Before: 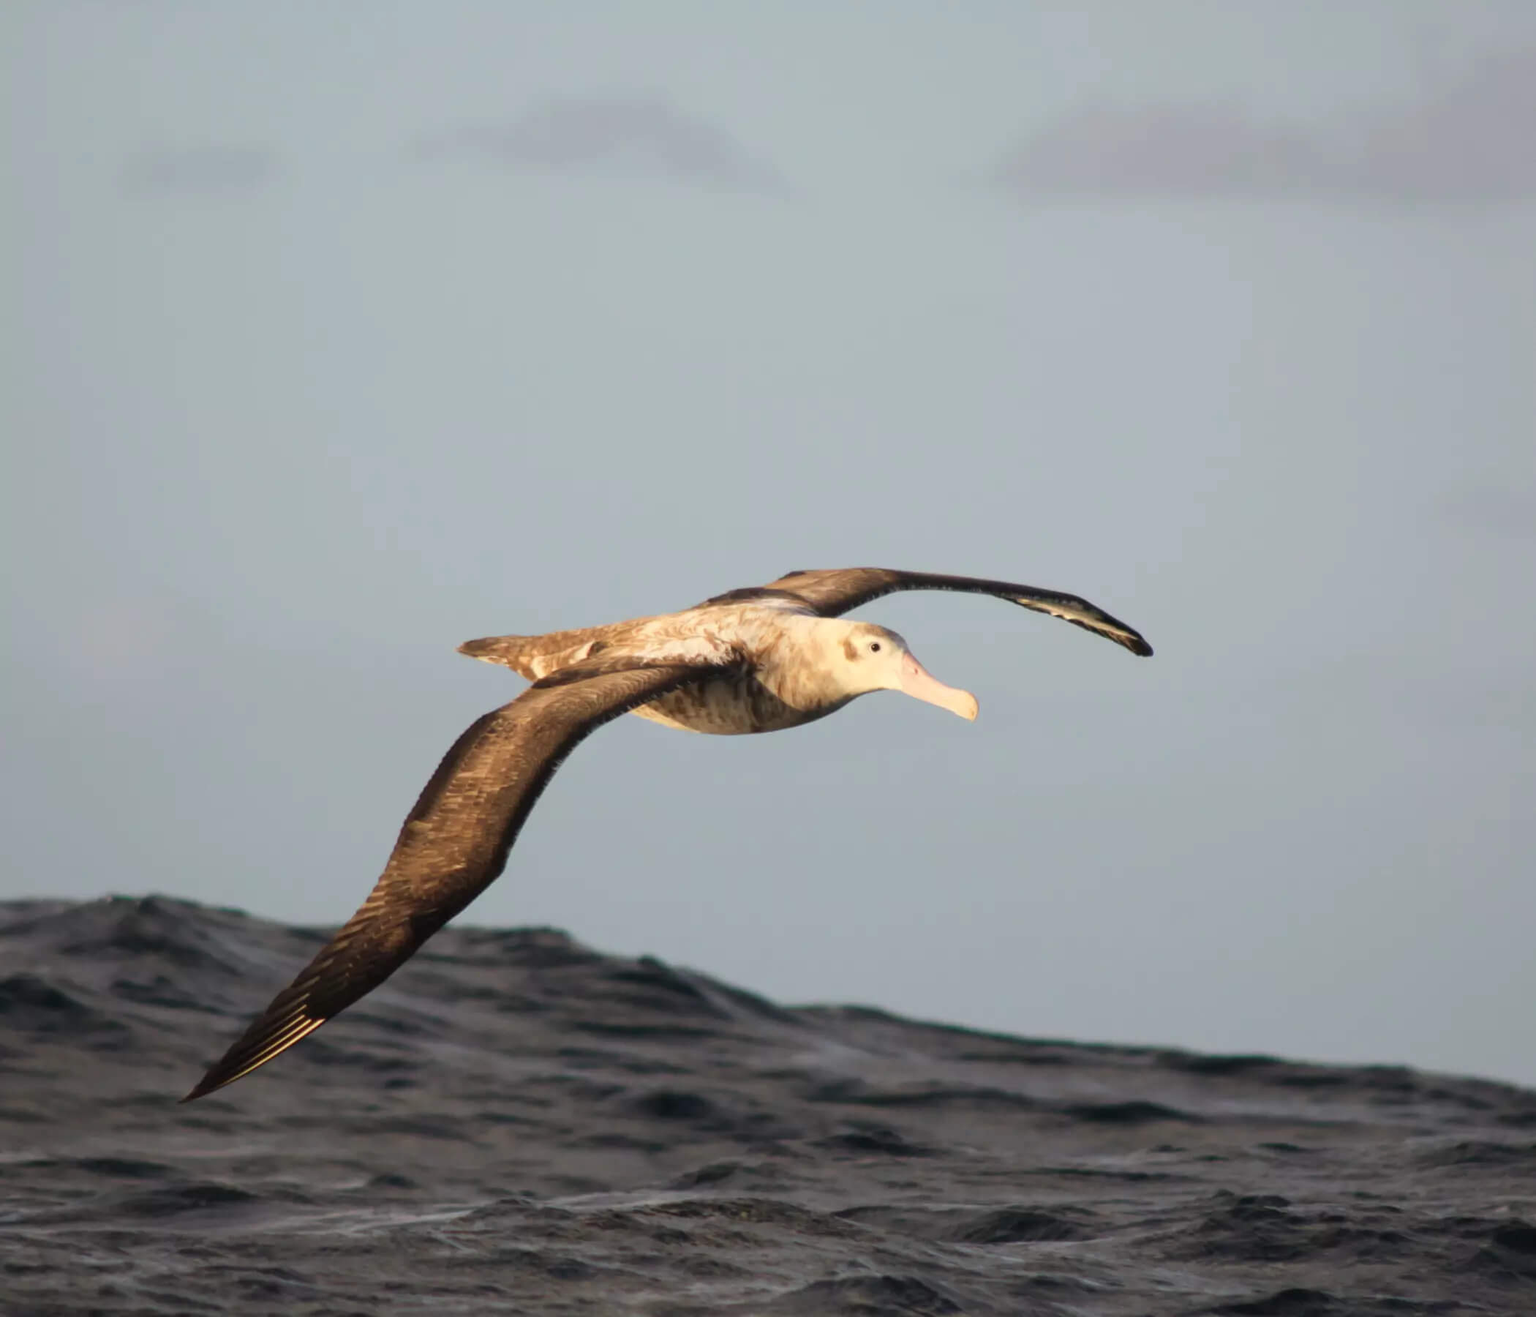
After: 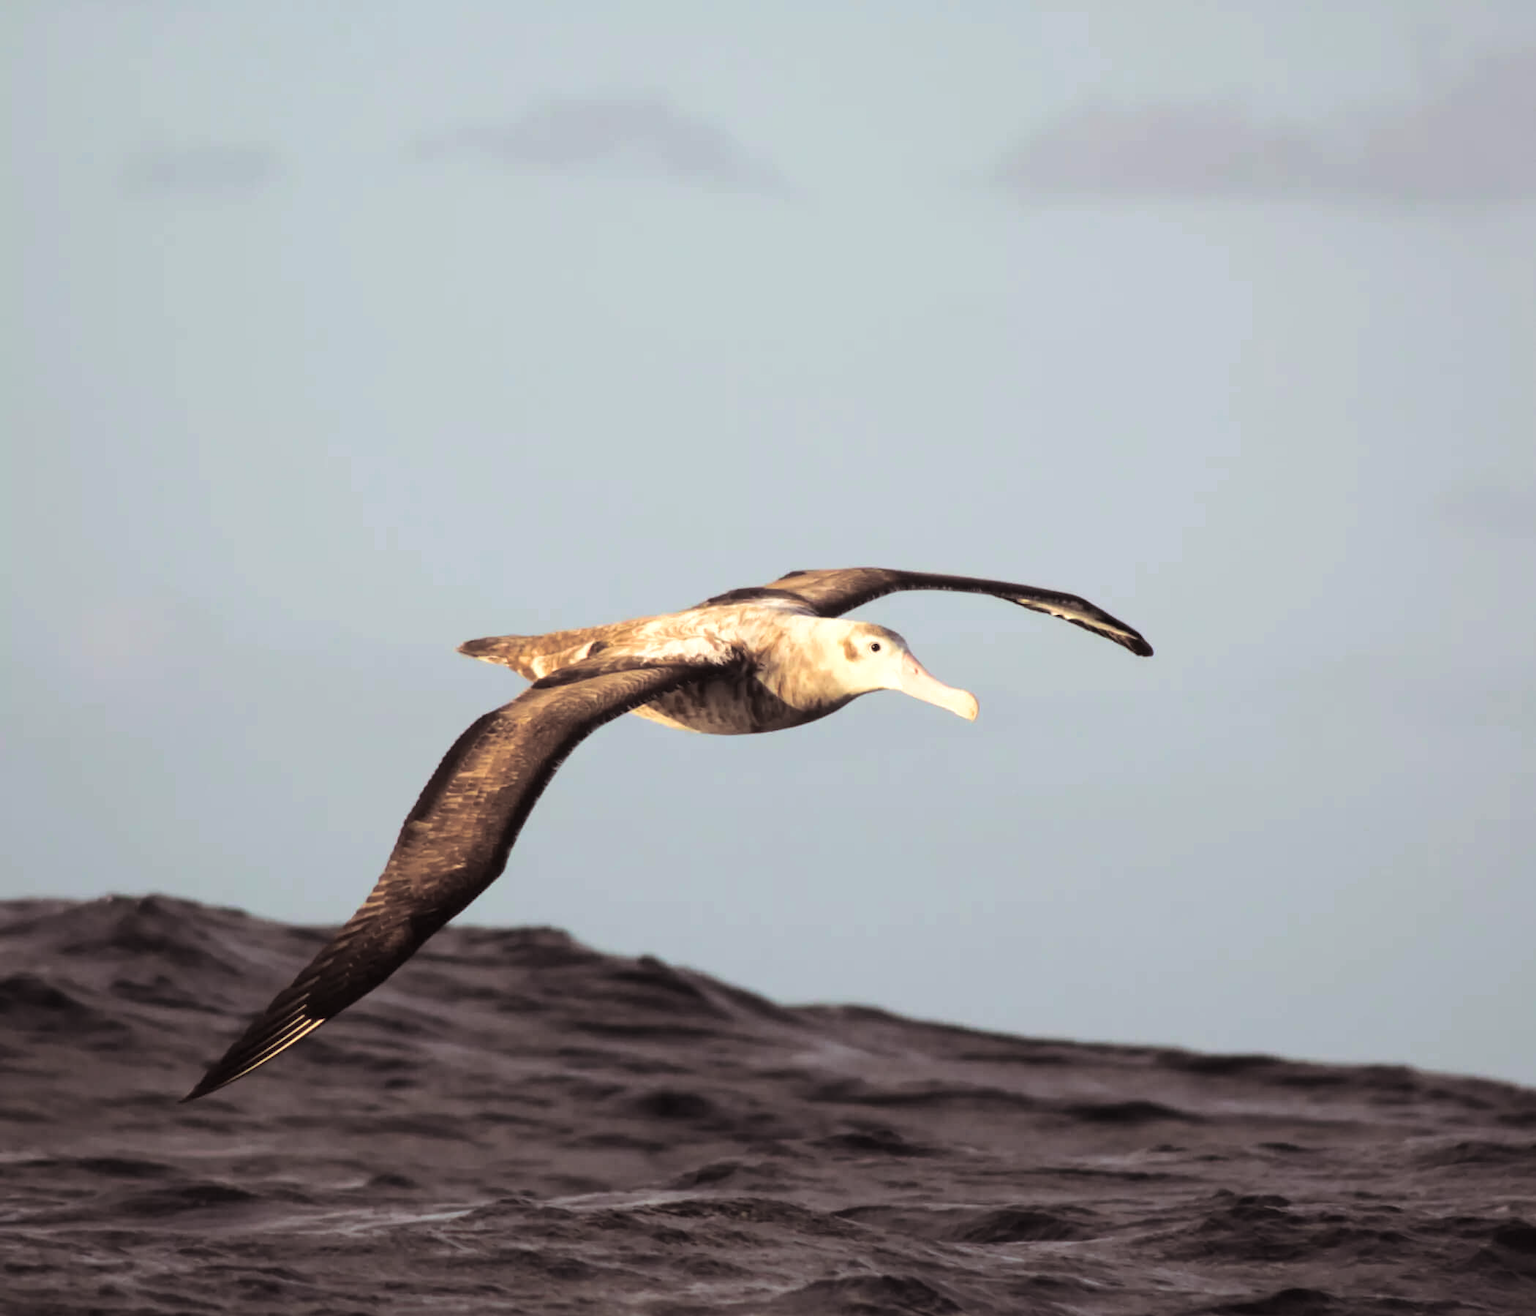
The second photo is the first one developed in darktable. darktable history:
split-toning: shadows › saturation 0.2
tone equalizer: -8 EV -0.417 EV, -7 EV -0.389 EV, -6 EV -0.333 EV, -5 EV -0.222 EV, -3 EV 0.222 EV, -2 EV 0.333 EV, -1 EV 0.389 EV, +0 EV 0.417 EV, edges refinement/feathering 500, mask exposure compensation -1.57 EV, preserve details no
